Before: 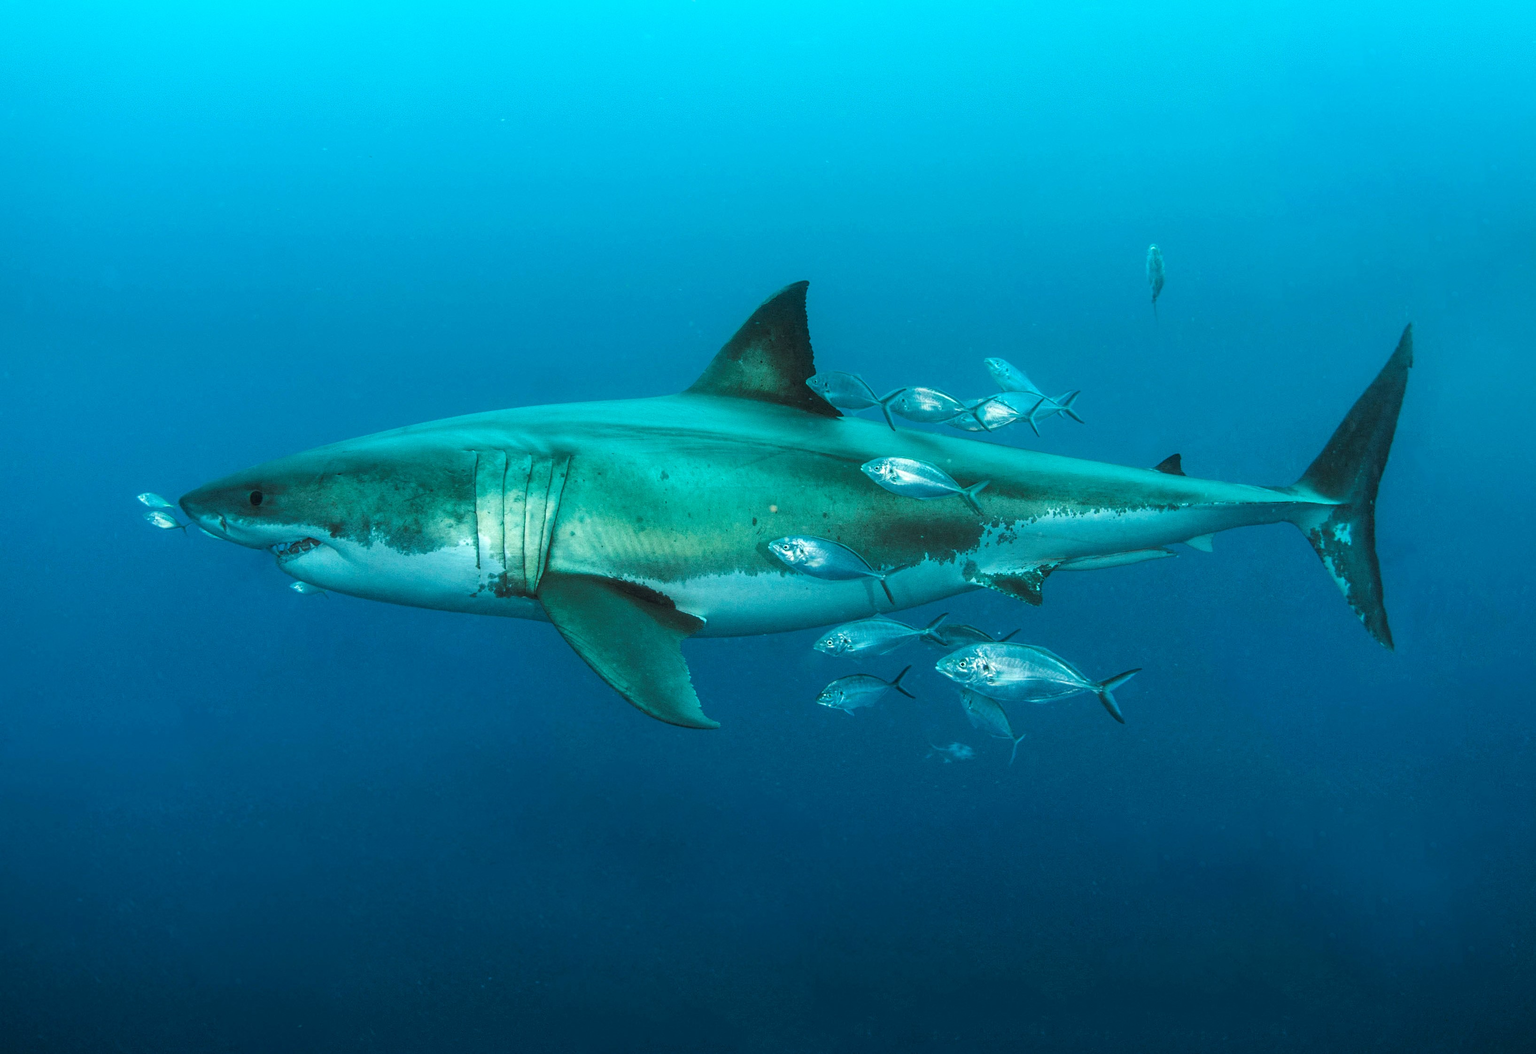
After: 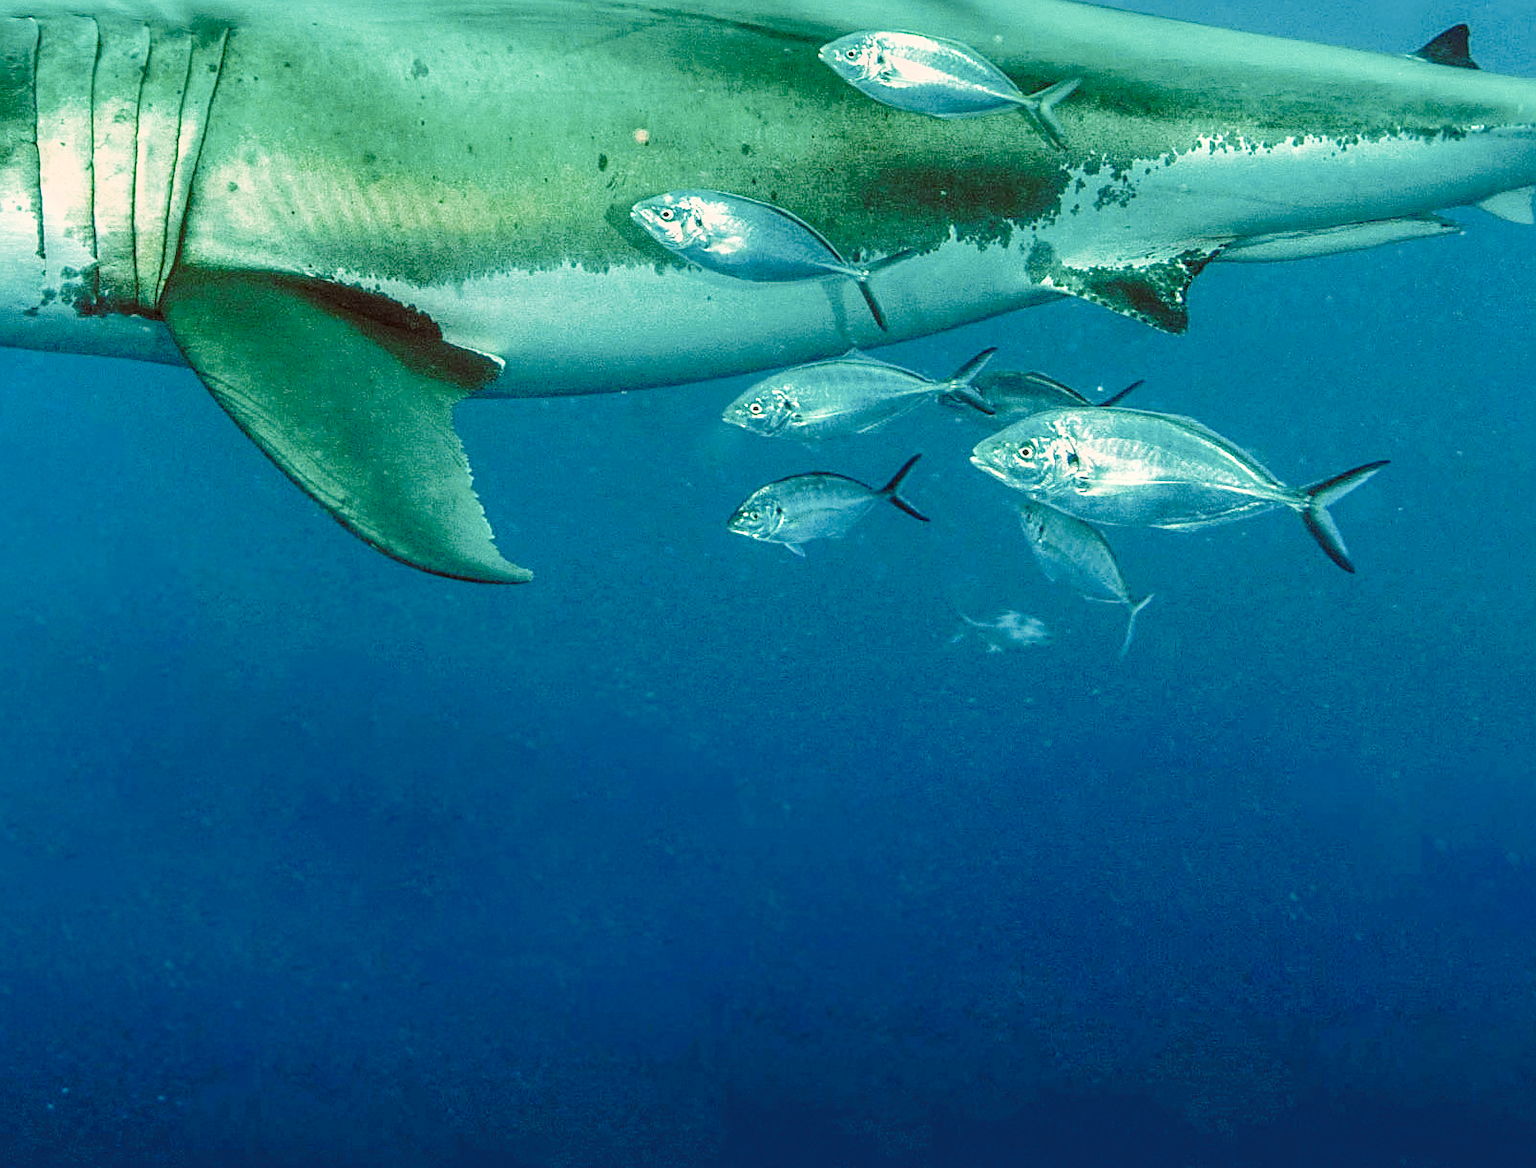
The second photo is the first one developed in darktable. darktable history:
sharpen: on, module defaults
base curve: curves: ch0 [(0, 0) (0.032, 0.037) (0.105, 0.228) (0.435, 0.76) (0.856, 0.983) (1, 1)], preserve colors none
local contrast: on, module defaults
color zones: curves: ch0 [(0.473, 0.374) (0.742, 0.784)]; ch1 [(0.354, 0.737) (0.742, 0.705)]; ch2 [(0.318, 0.421) (0.758, 0.532)]
color correction: highlights a* 10.21, highlights b* 9.63, shadows a* 8.73, shadows b* 8.2, saturation 0.813
crop: left 29.83%, top 41.929%, right 20.942%, bottom 3.488%
